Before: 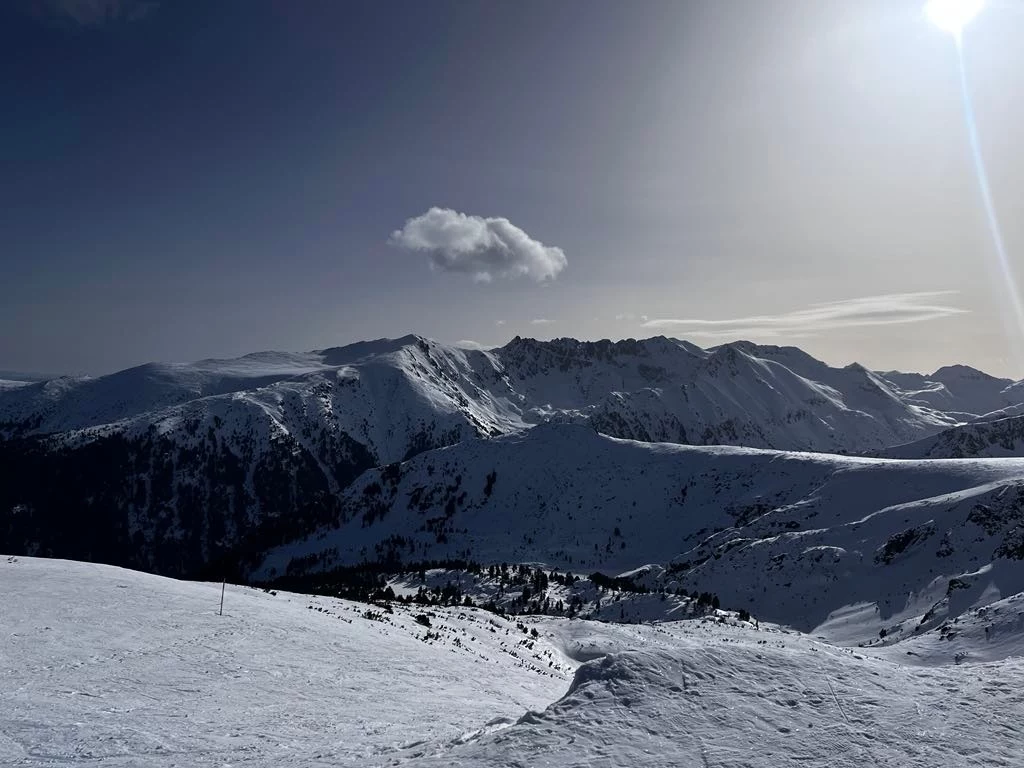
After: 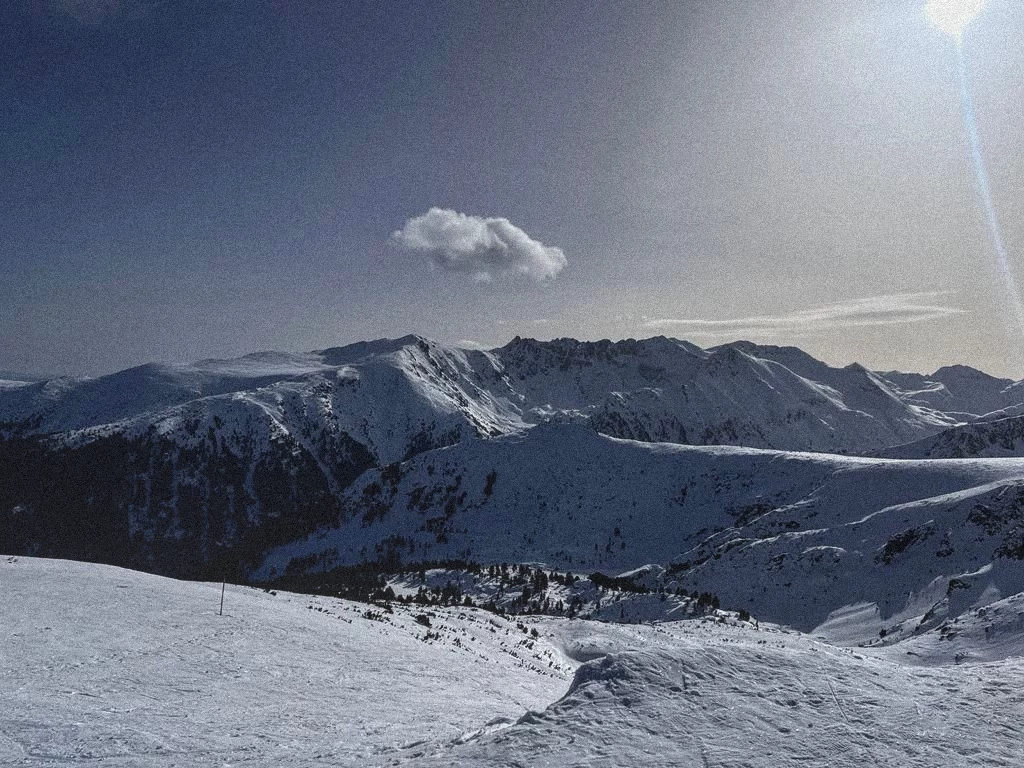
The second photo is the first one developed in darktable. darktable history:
grain: coarseness 9.38 ISO, strength 34.99%, mid-tones bias 0%
tone equalizer: on, module defaults
local contrast: detail 150%
contrast brightness saturation: contrast -0.28
